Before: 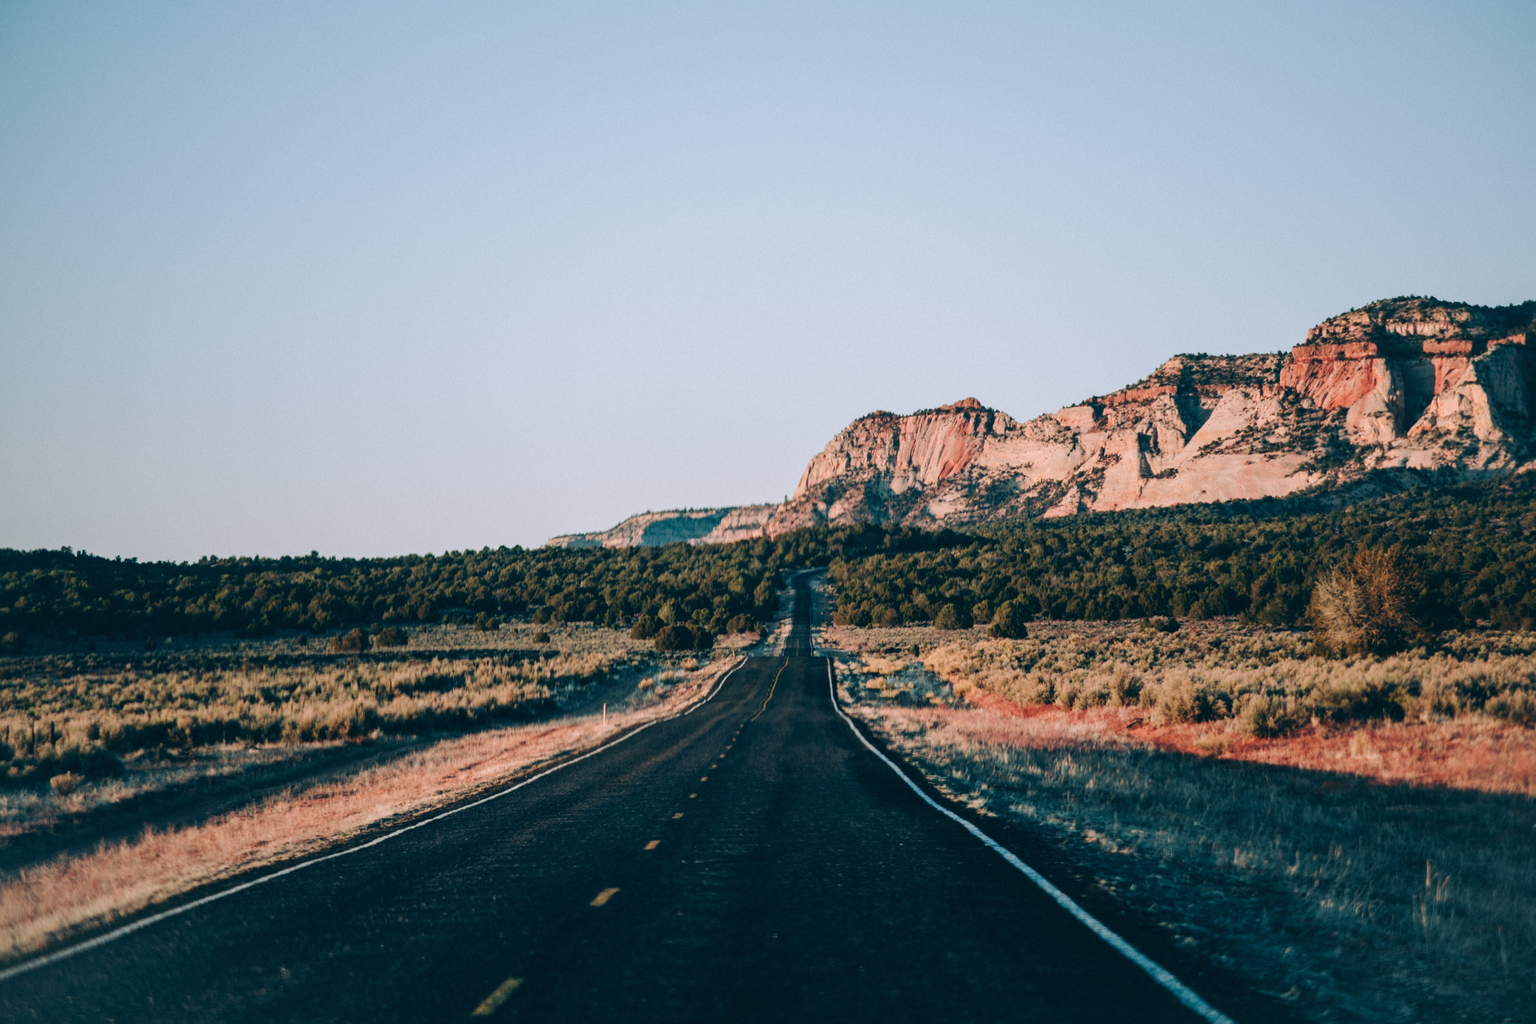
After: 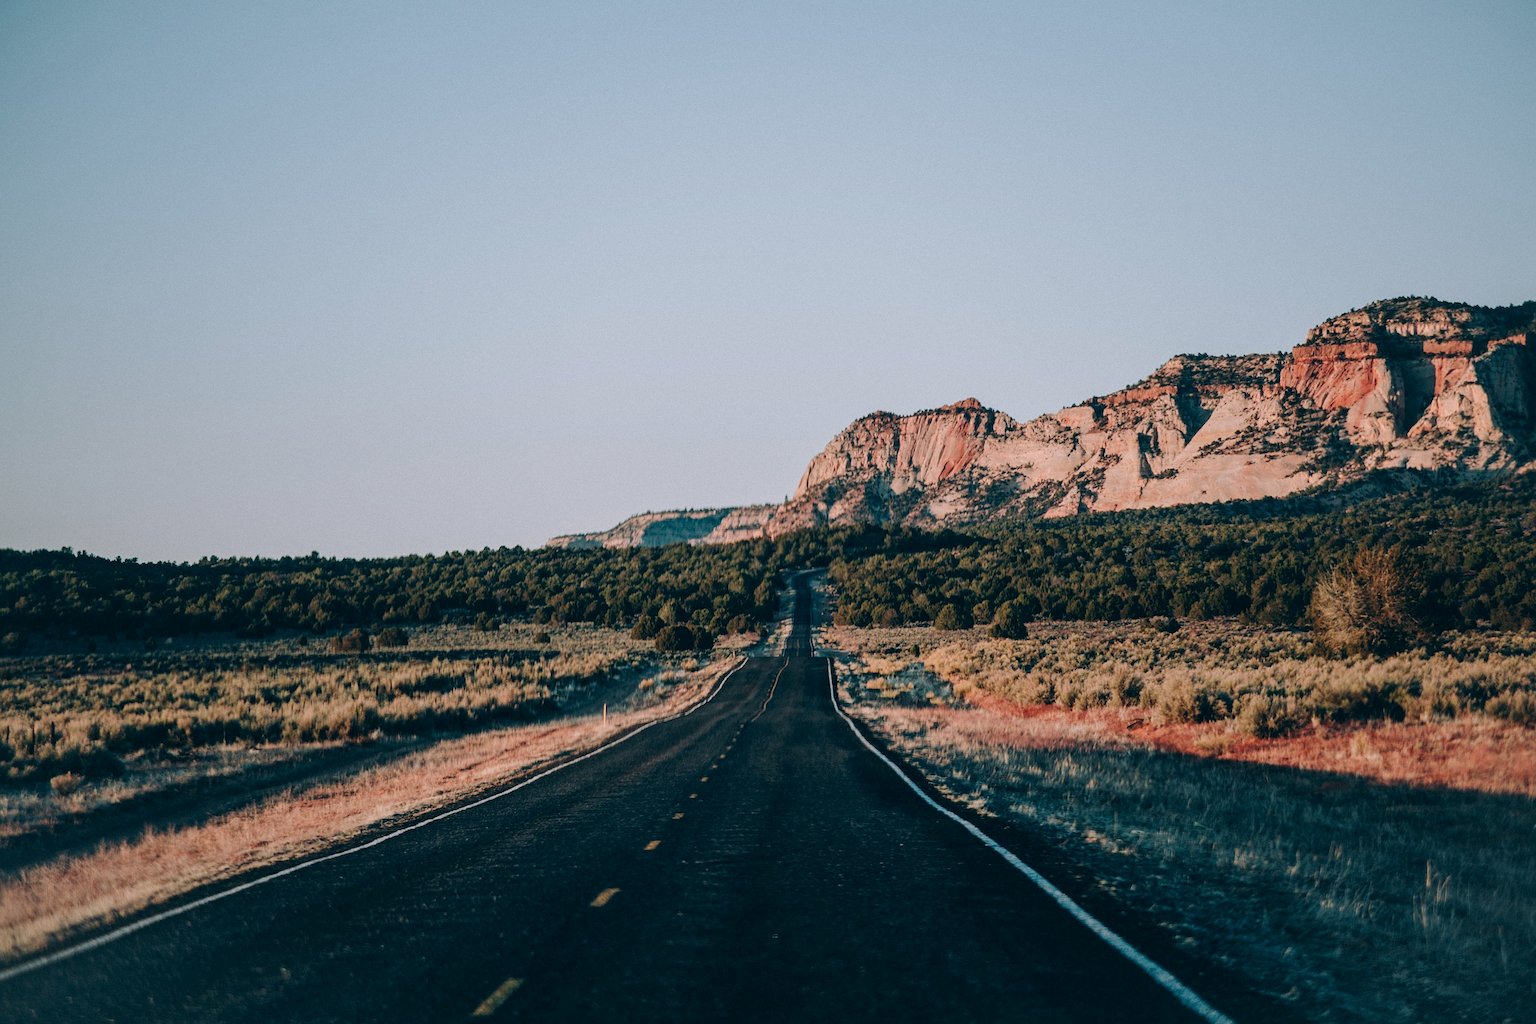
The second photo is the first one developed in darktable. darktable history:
local contrast: highlights 100%, shadows 100%, detail 120%, midtone range 0.2
sharpen: on, module defaults
exposure: exposure -0.293 EV, compensate highlight preservation false
